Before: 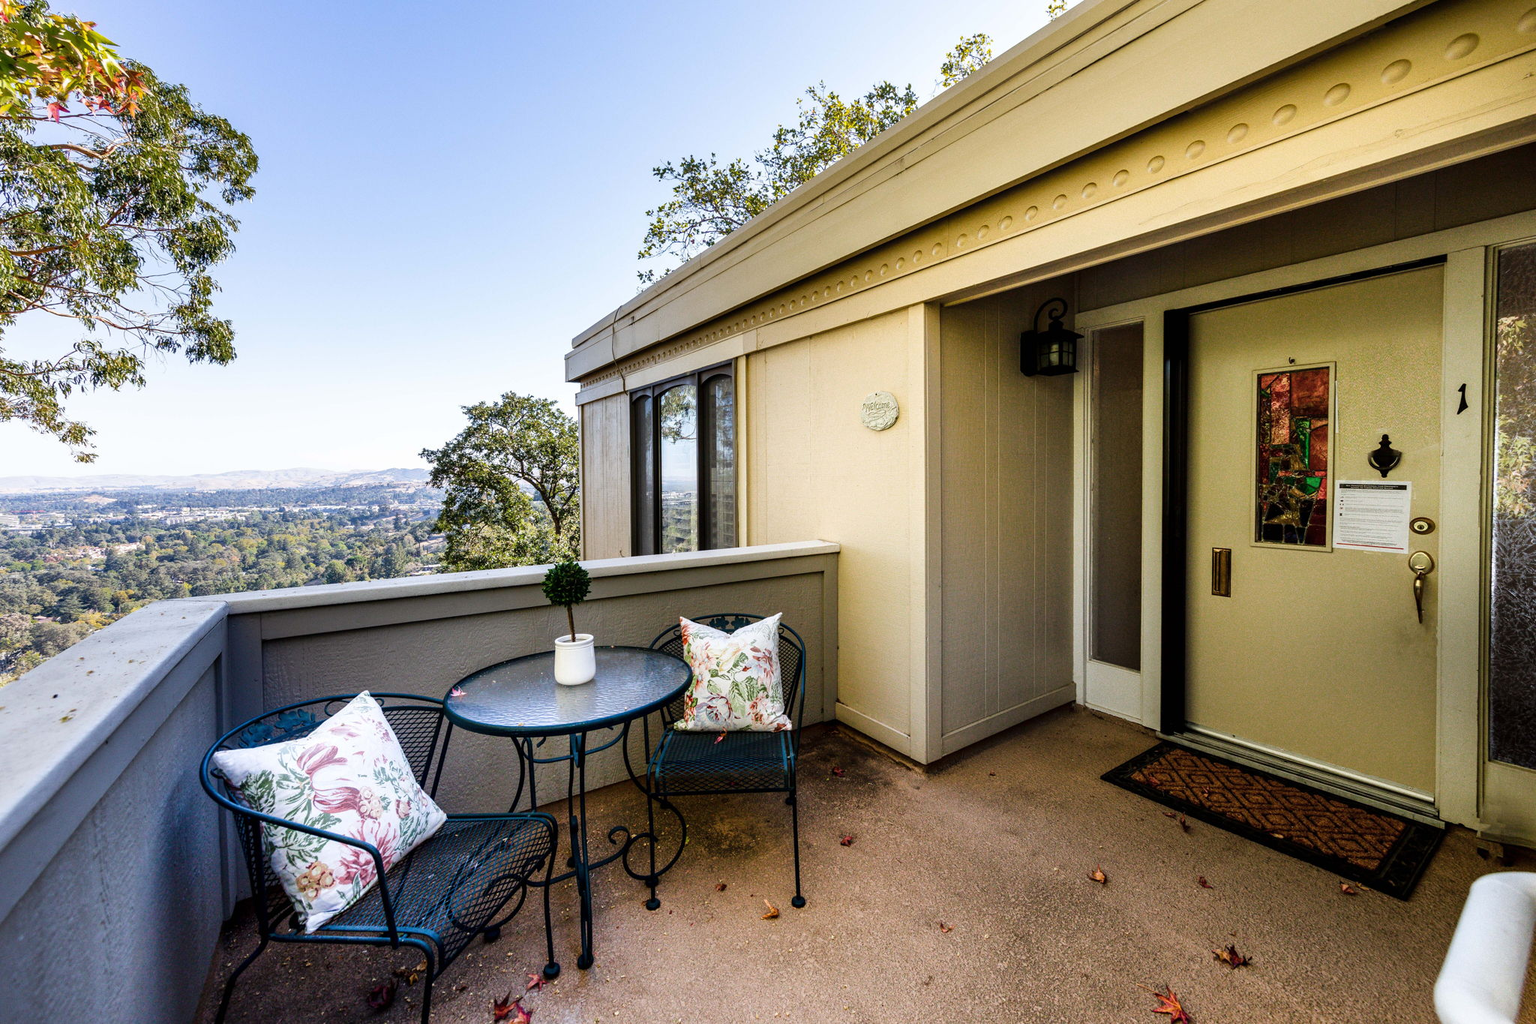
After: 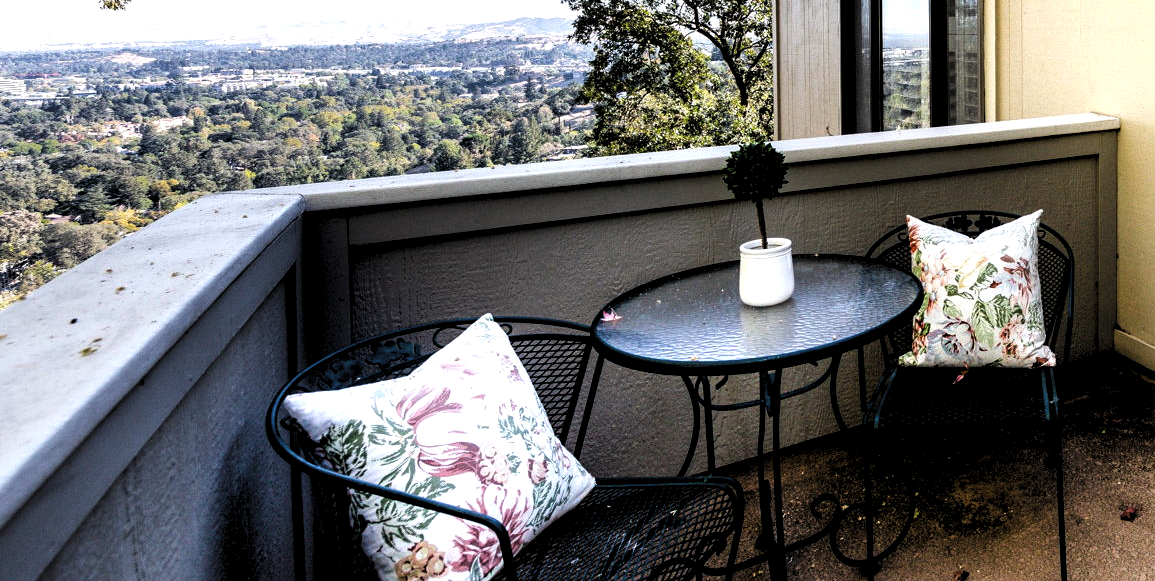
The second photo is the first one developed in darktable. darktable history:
levels: levels [0.182, 0.542, 0.902]
crop: top 44.483%, right 43.593%, bottom 12.892%
